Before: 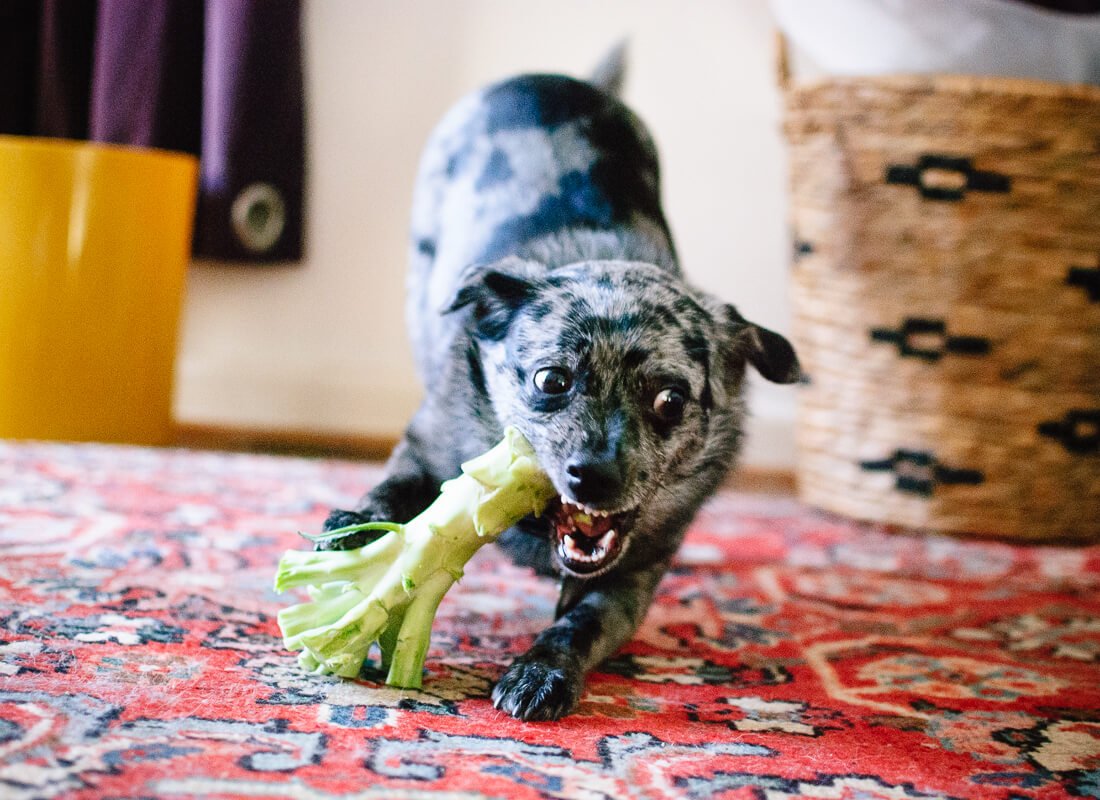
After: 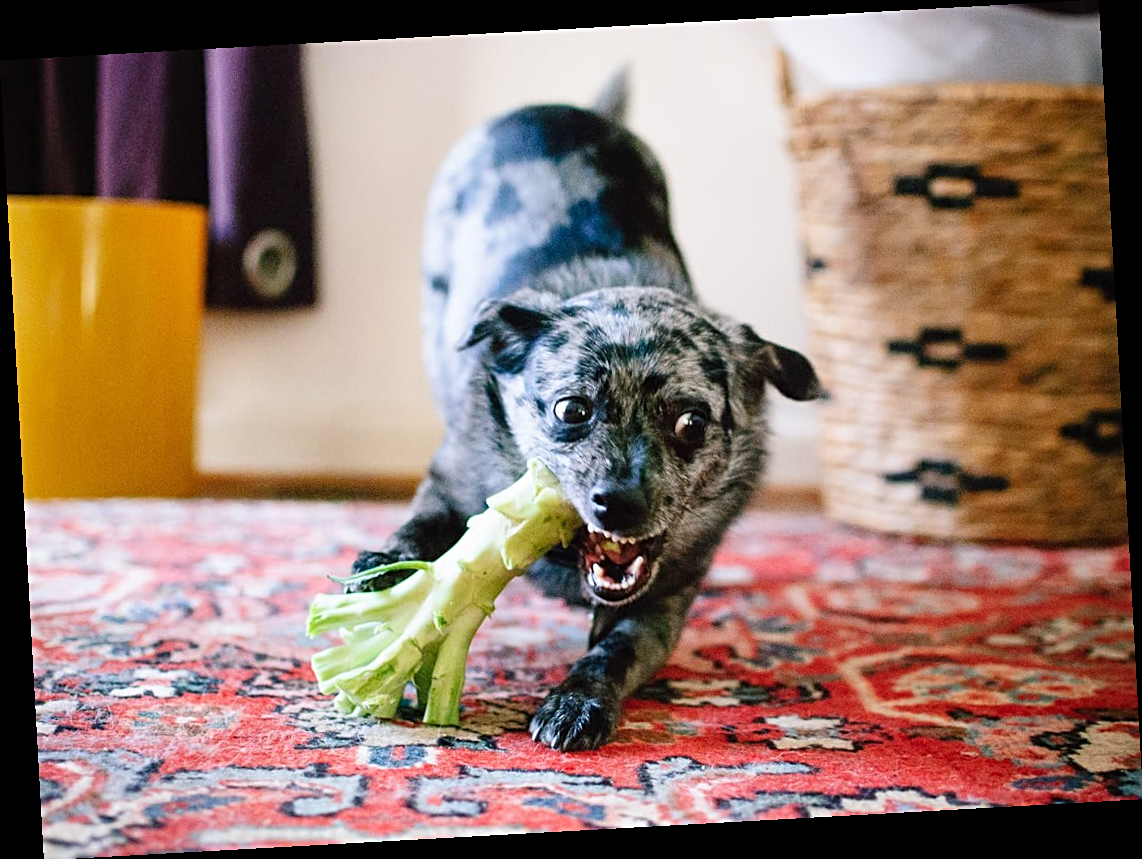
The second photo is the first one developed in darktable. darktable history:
rotate and perspective: rotation -3.18°, automatic cropping off
sharpen: radius 2.529, amount 0.323
